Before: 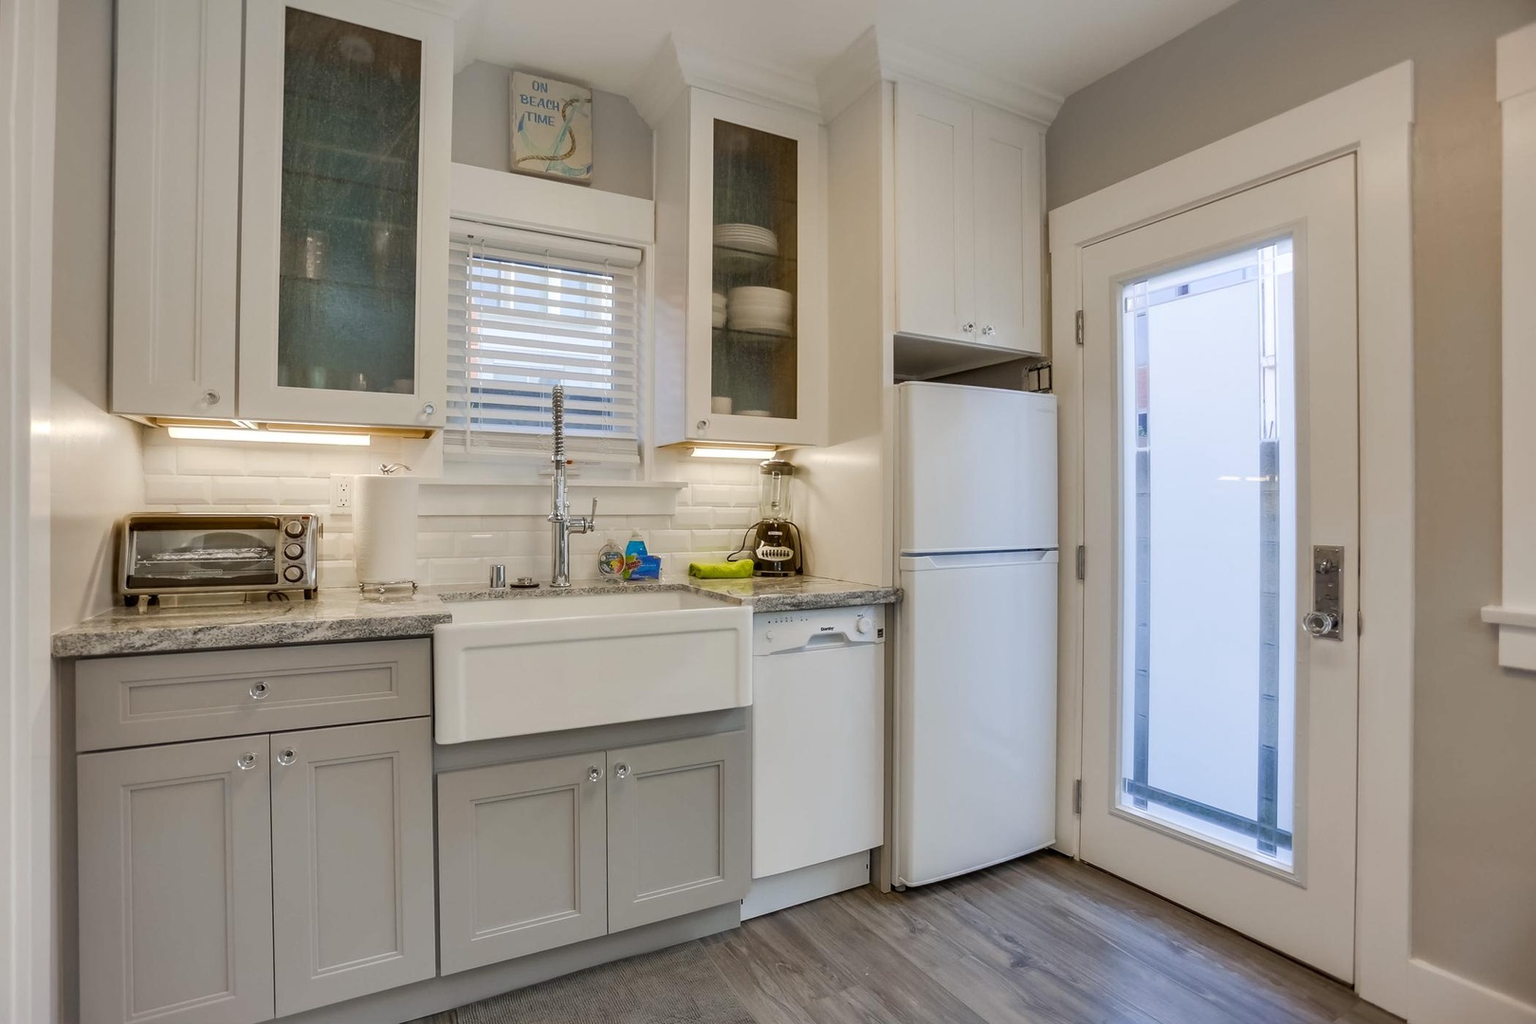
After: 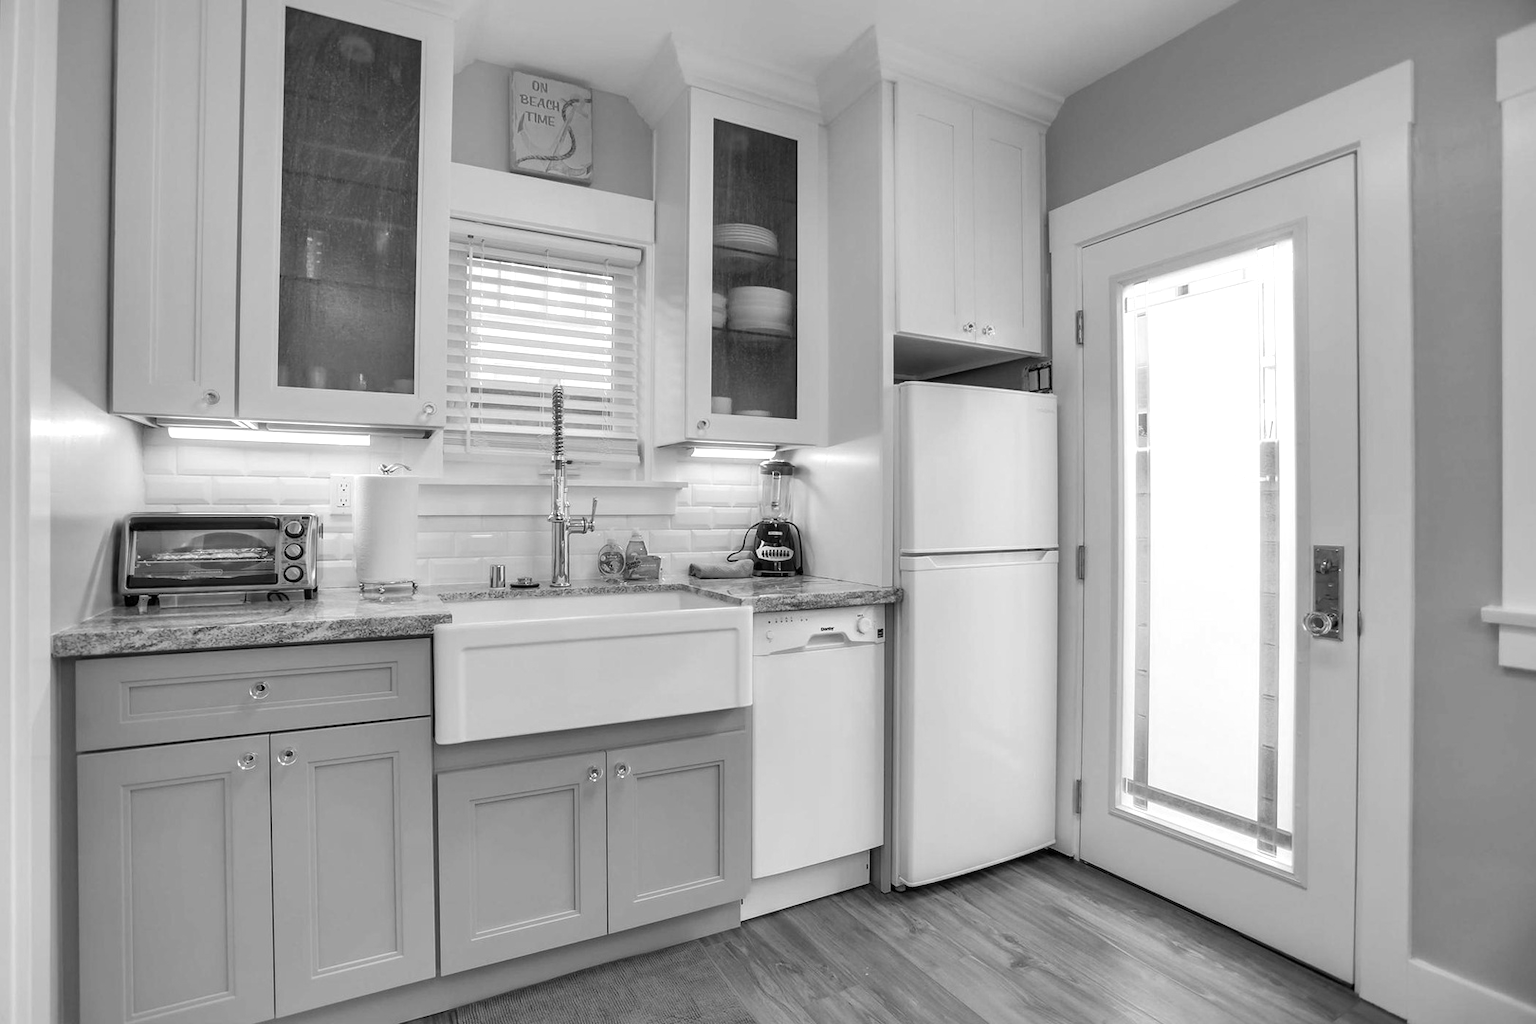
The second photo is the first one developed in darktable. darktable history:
color calibration: output gray [0.267, 0.423, 0.261, 0], illuminant custom, x 0.459, y 0.429, temperature 2596.74 K, saturation algorithm version 1 (2020)
